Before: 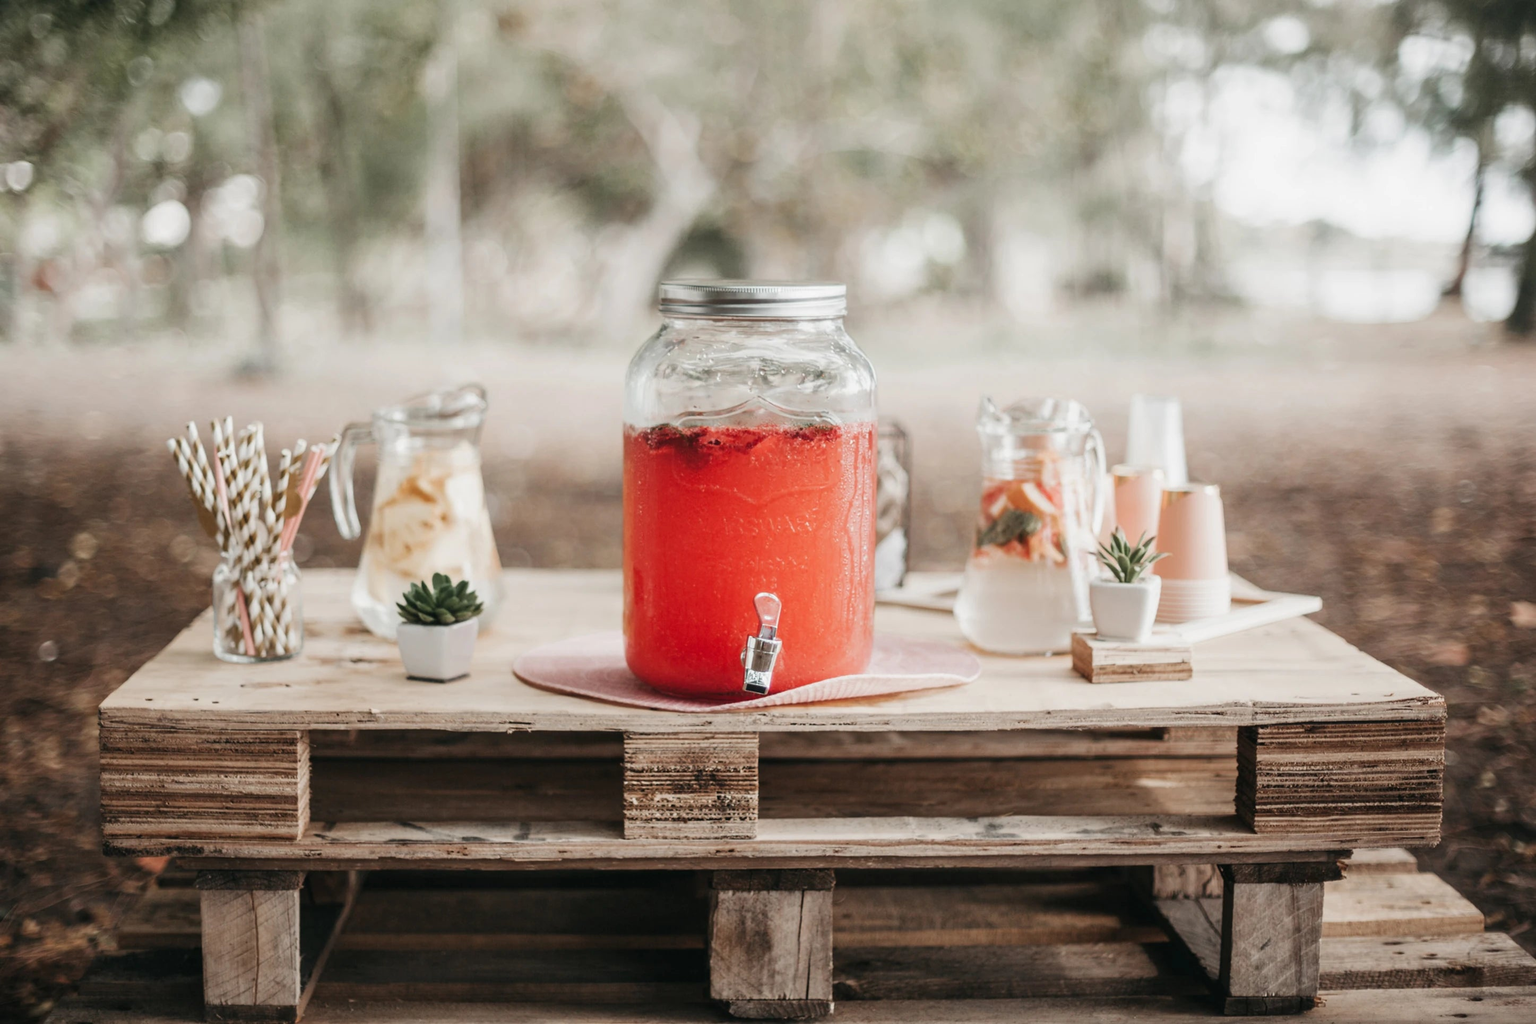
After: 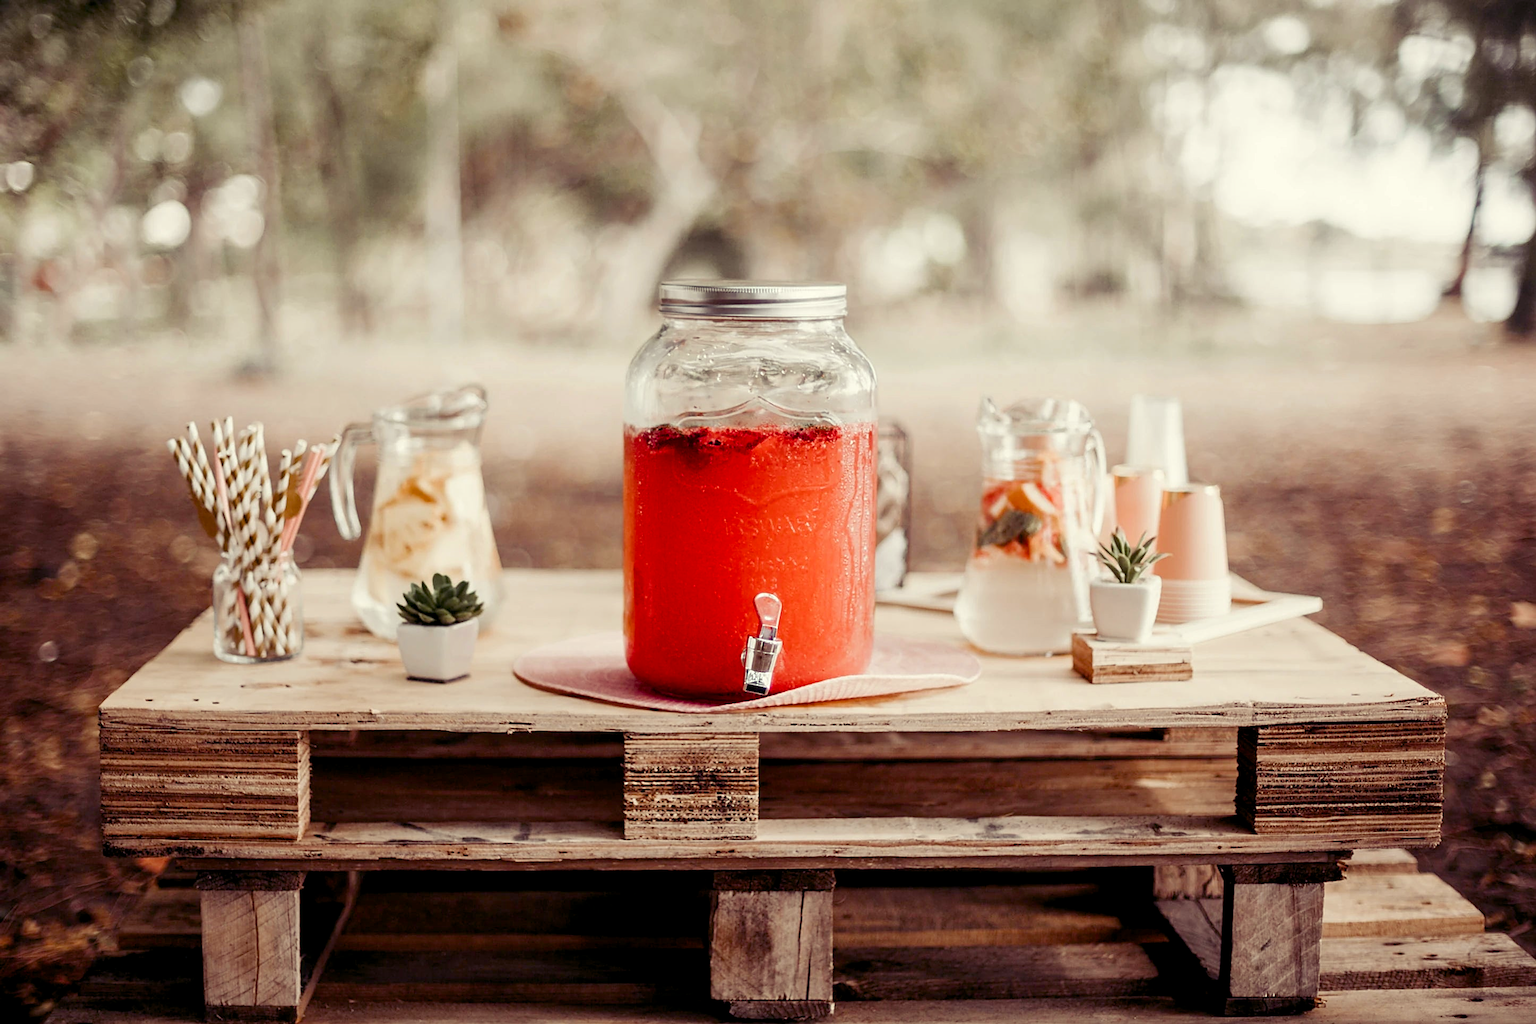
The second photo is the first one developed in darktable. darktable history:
sharpen: on, module defaults
color balance rgb: shadows lift › luminance -21.66%, shadows lift › chroma 8.98%, shadows lift › hue 283.37°, power › chroma 1.05%, power › hue 25.59°, highlights gain › luminance 6.08%, highlights gain › chroma 2.55%, highlights gain › hue 90°, global offset › luminance -0.87%, perceptual saturation grading › global saturation 25%, perceptual saturation grading › highlights -28.39%, perceptual saturation grading › shadows 33.98%
